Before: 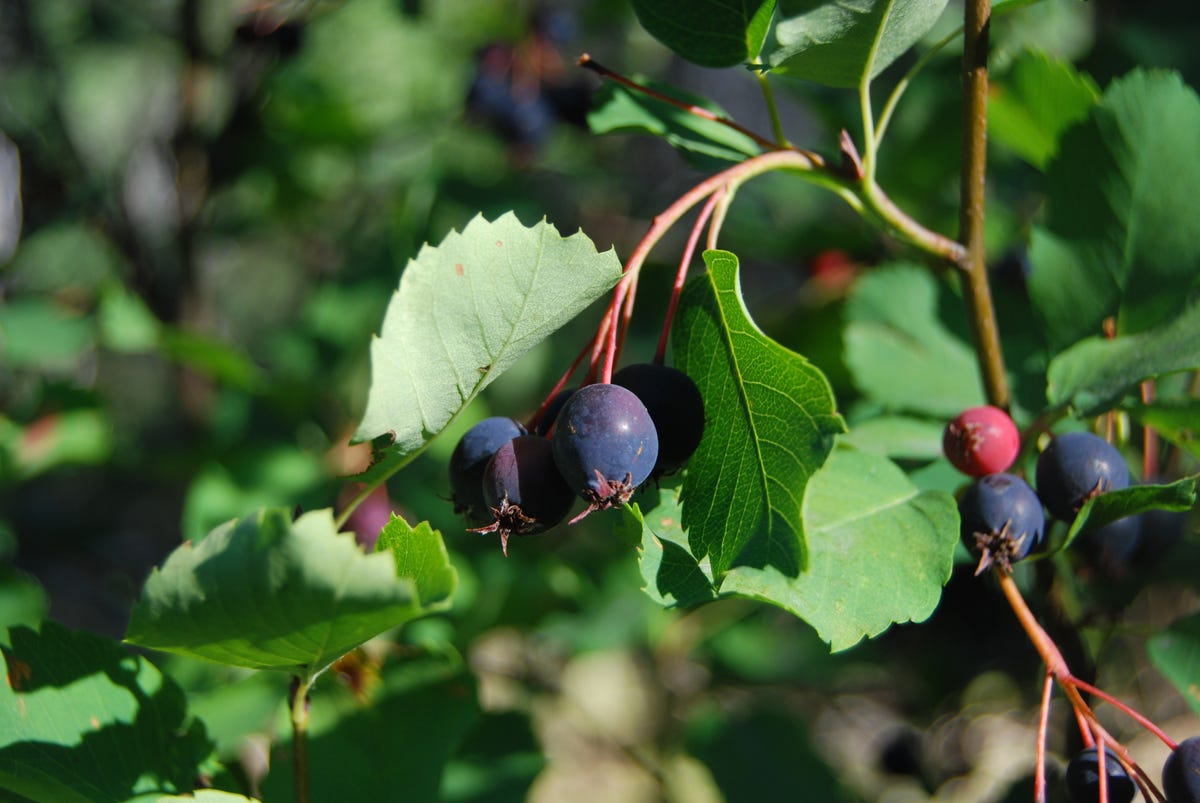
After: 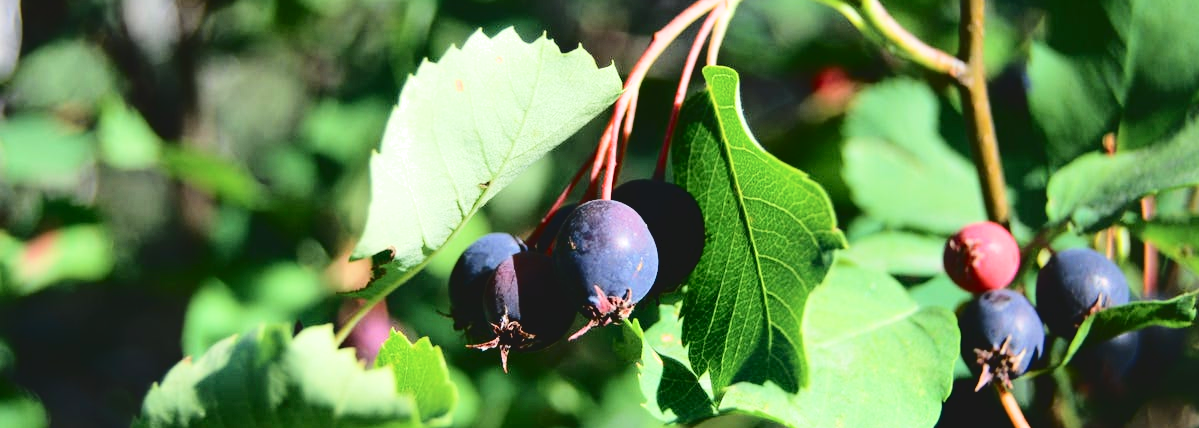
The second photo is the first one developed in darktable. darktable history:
exposure: exposure 0.992 EV, compensate exposure bias true, compensate highlight preservation false
tone curve: curves: ch0 [(0, 0) (0.003, 0.084) (0.011, 0.084) (0.025, 0.084) (0.044, 0.084) (0.069, 0.085) (0.1, 0.09) (0.136, 0.1) (0.177, 0.119) (0.224, 0.144) (0.277, 0.205) (0.335, 0.298) (0.399, 0.417) (0.468, 0.525) (0.543, 0.631) (0.623, 0.72) (0.709, 0.8) (0.801, 0.867) (0.898, 0.934) (1, 1)], color space Lab, independent channels, preserve colors none
crop and rotate: top 22.926%, bottom 23.701%
shadows and highlights: shadows 31.97, highlights -33.05, soften with gaussian
filmic rgb: black relative exposure -11.33 EV, white relative exposure 3.21 EV, hardness 6.76
